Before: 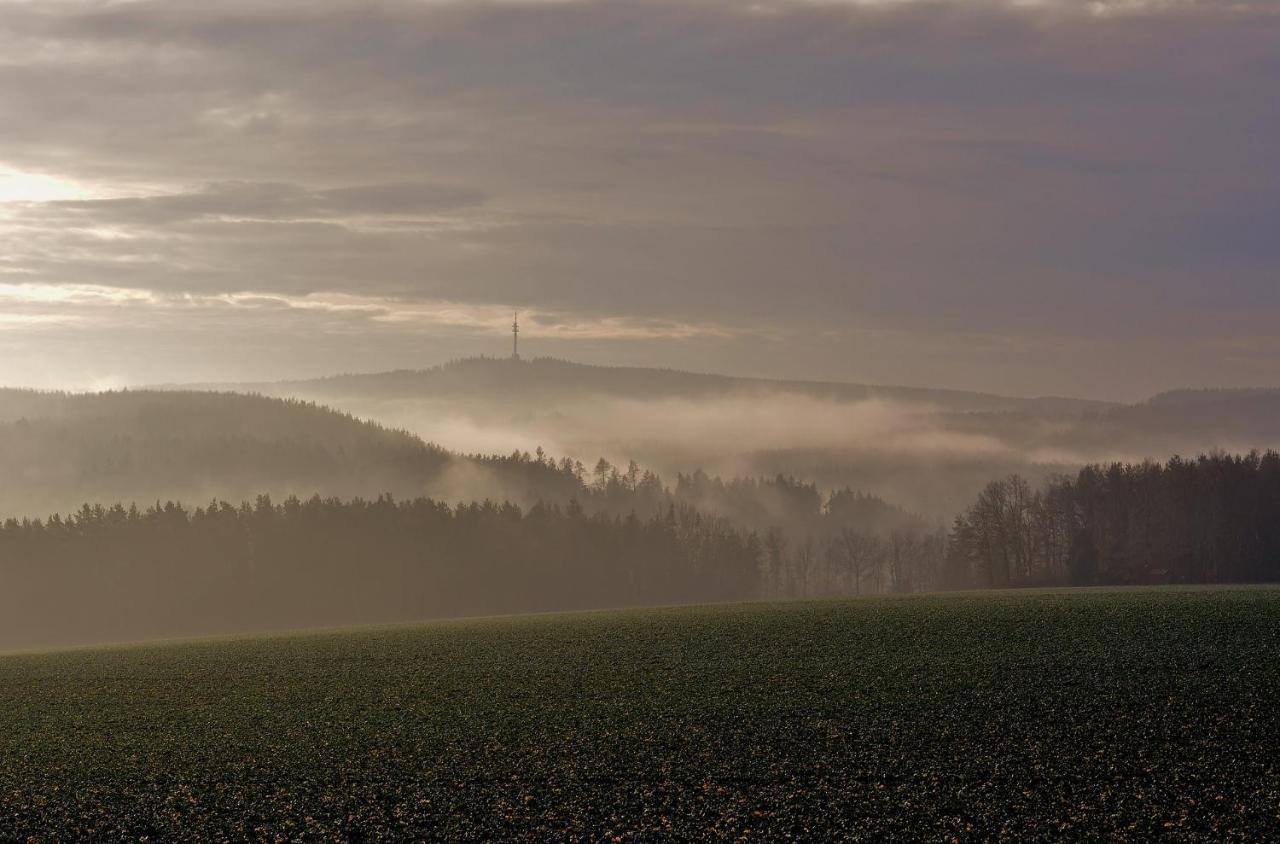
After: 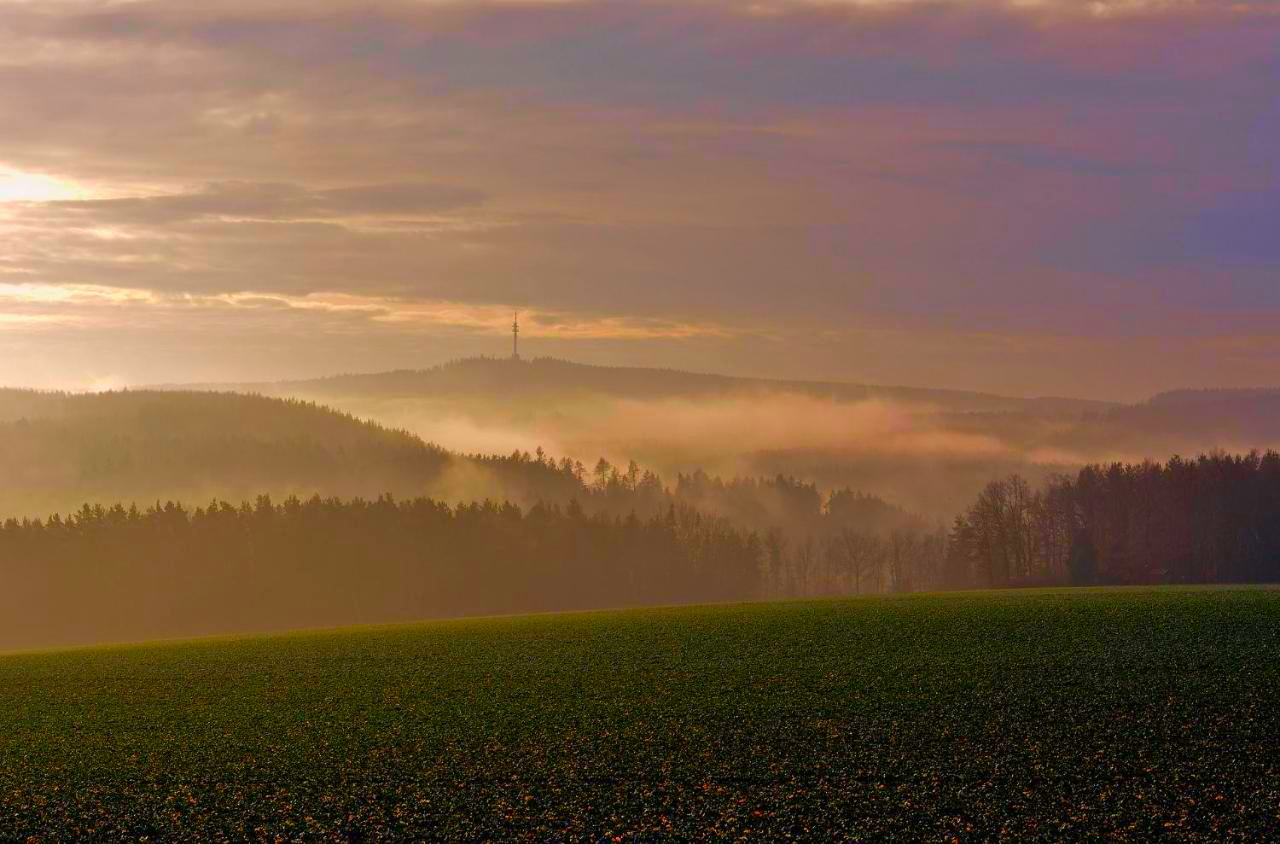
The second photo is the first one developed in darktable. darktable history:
color correction: highlights a* 1.7, highlights b* -1.69, saturation 2.49
